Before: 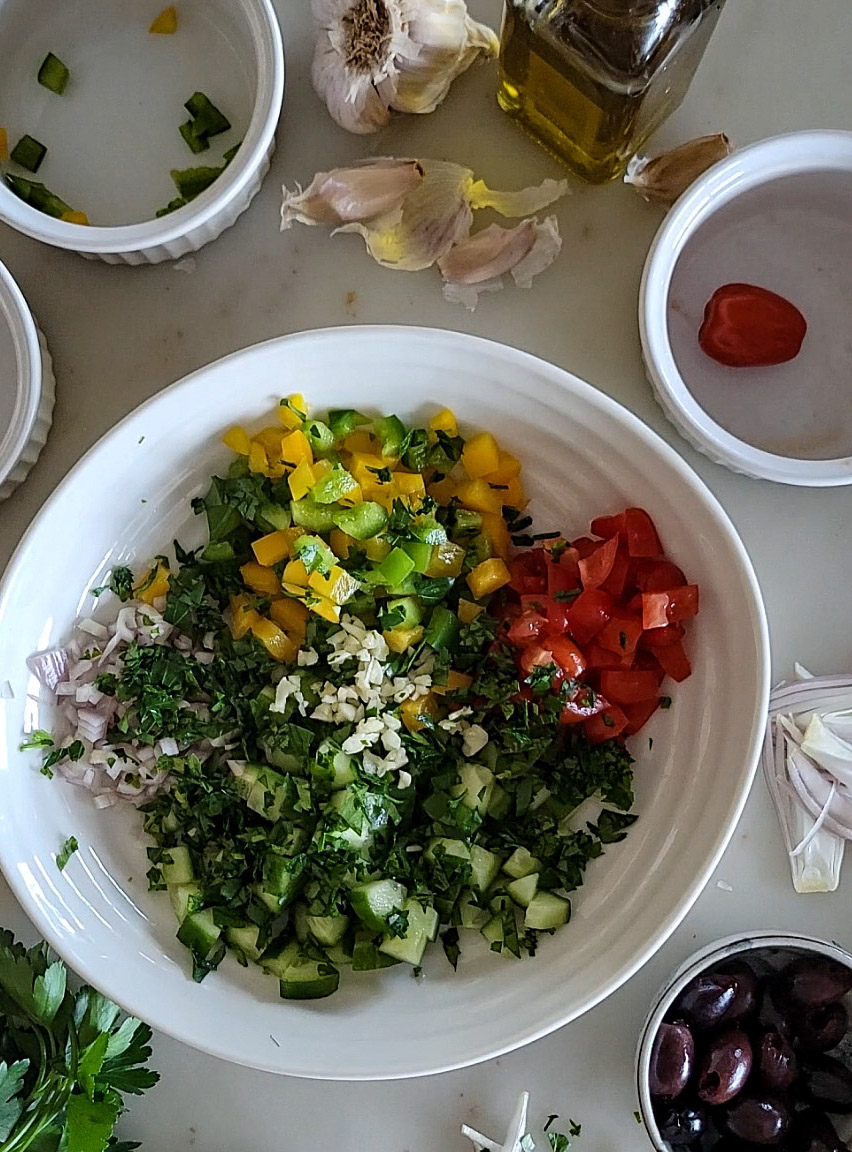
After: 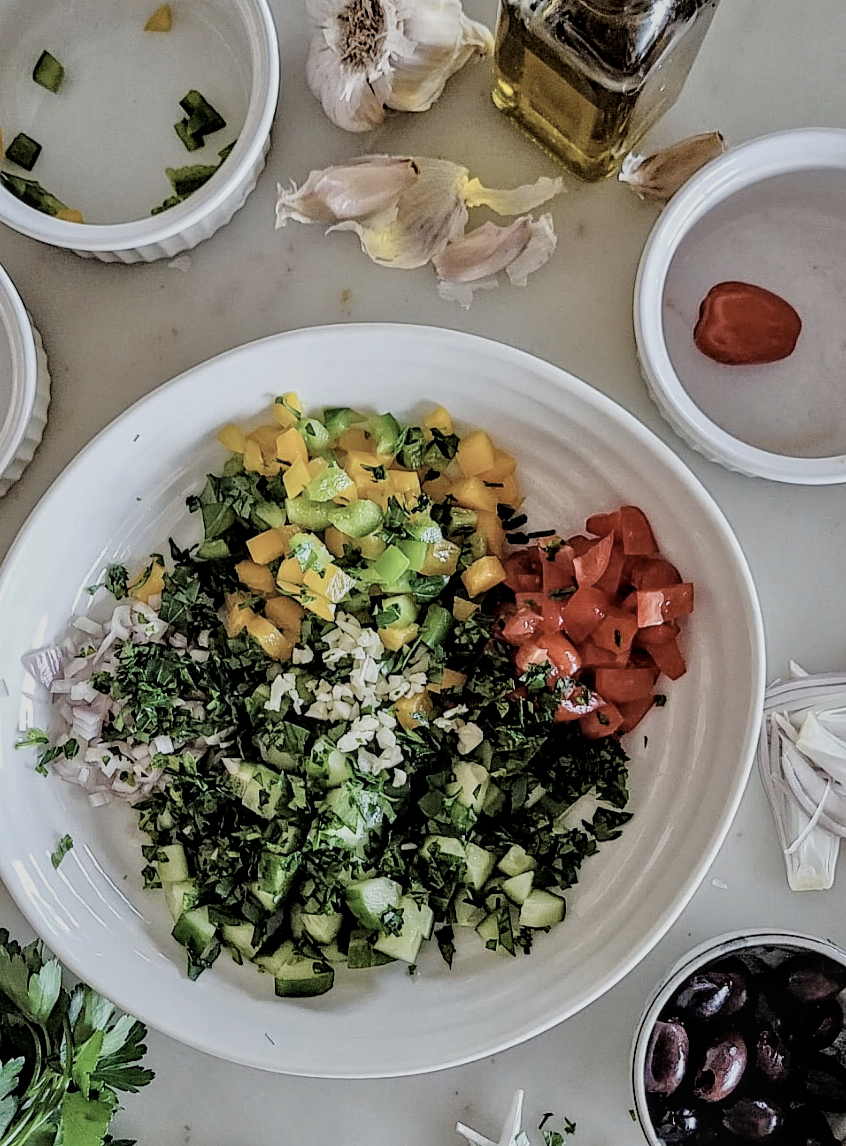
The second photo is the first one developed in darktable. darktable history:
local contrast: on, module defaults
crop and rotate: left 0.614%, top 0.179%, bottom 0.309%
contrast brightness saturation: contrast 0.1, saturation -0.36
tone equalizer: -7 EV 0.15 EV, -6 EV 0.6 EV, -5 EV 1.15 EV, -4 EV 1.33 EV, -3 EV 1.15 EV, -2 EV 0.6 EV, -1 EV 0.15 EV, mask exposure compensation -0.5 EV
filmic rgb: black relative exposure -7.65 EV, white relative exposure 4.56 EV, hardness 3.61
